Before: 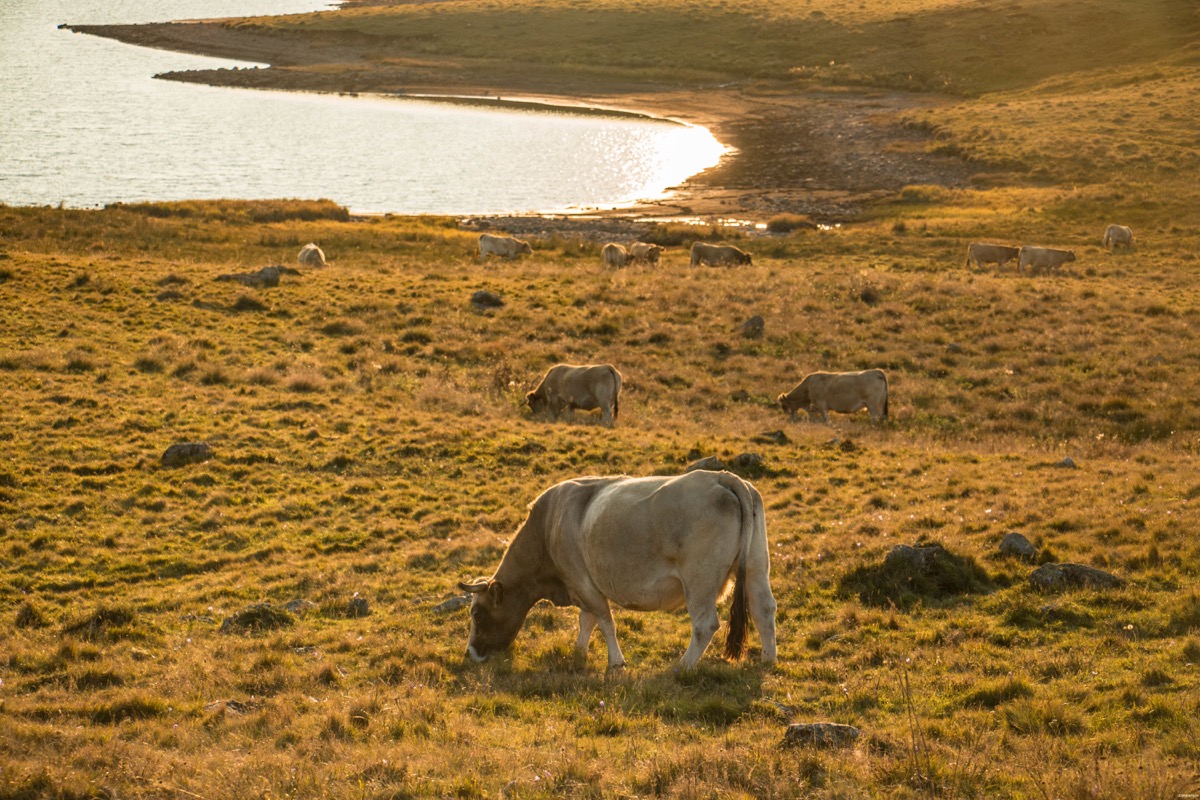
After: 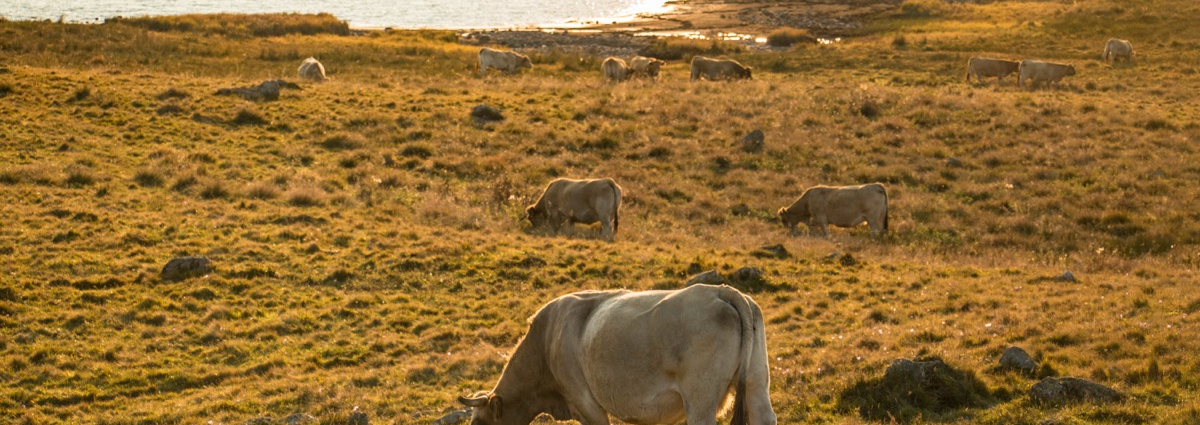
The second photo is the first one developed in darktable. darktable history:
crop and rotate: top 23.317%, bottom 23.472%
